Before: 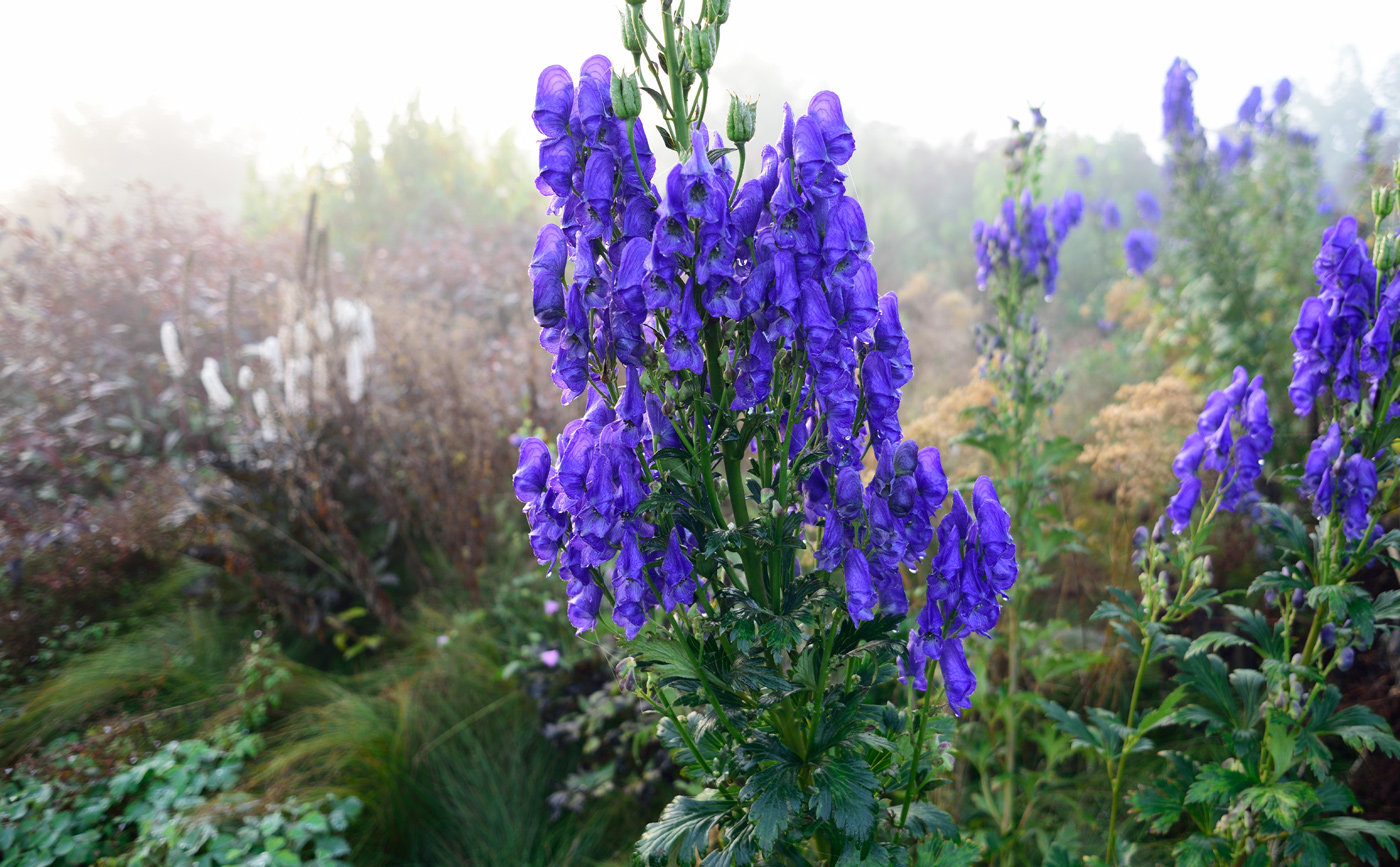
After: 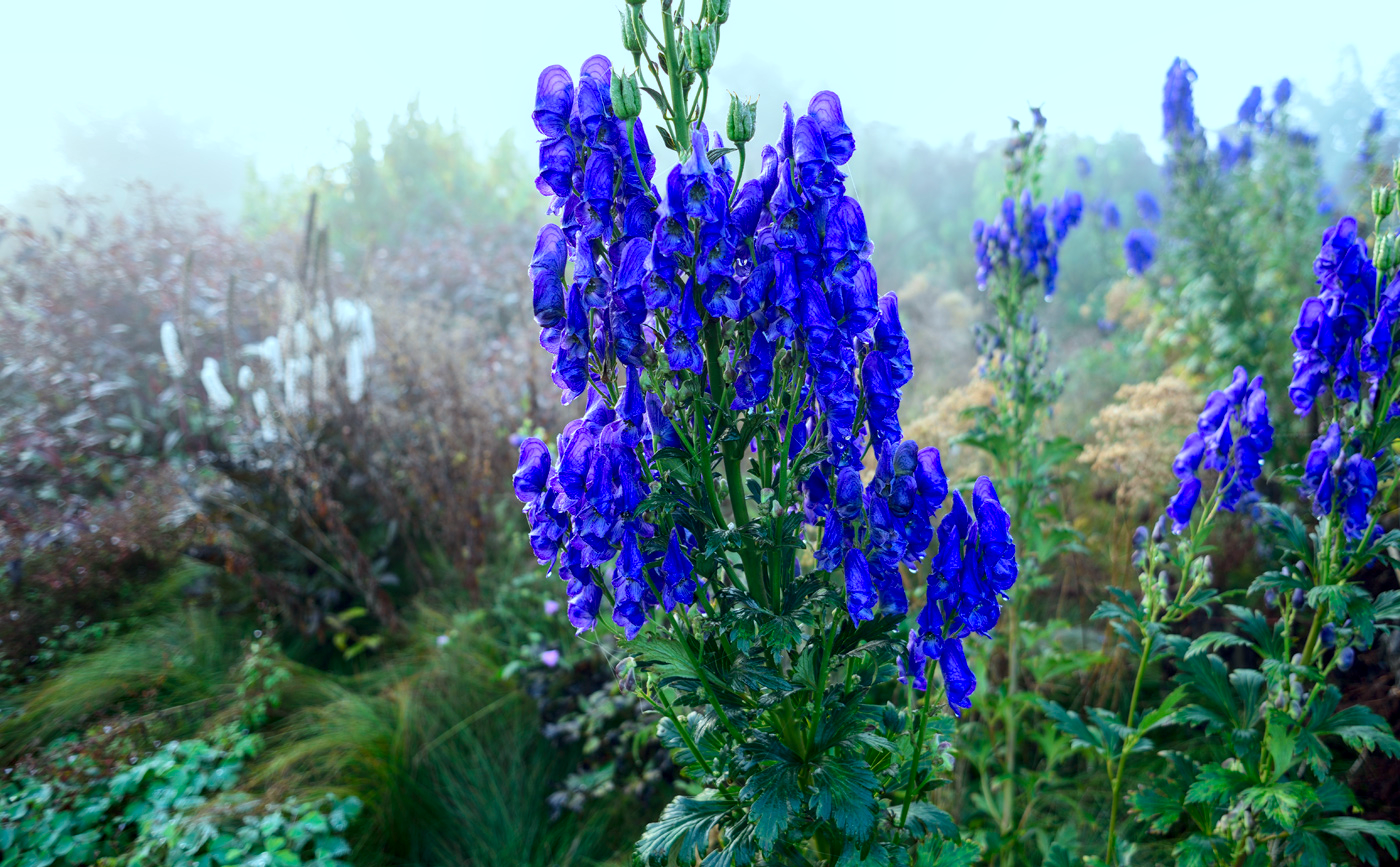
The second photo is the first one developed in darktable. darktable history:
color calibration: output R [0.972, 0.068, -0.094, 0], output G [-0.178, 1.216, -0.086, 0], output B [0.095, -0.136, 0.98, 0], illuminant F (fluorescent), F source F9 (Cool White Deluxe 4150 K) – high CRI, x 0.374, y 0.373, temperature 4163.37 K
local contrast: on, module defaults
